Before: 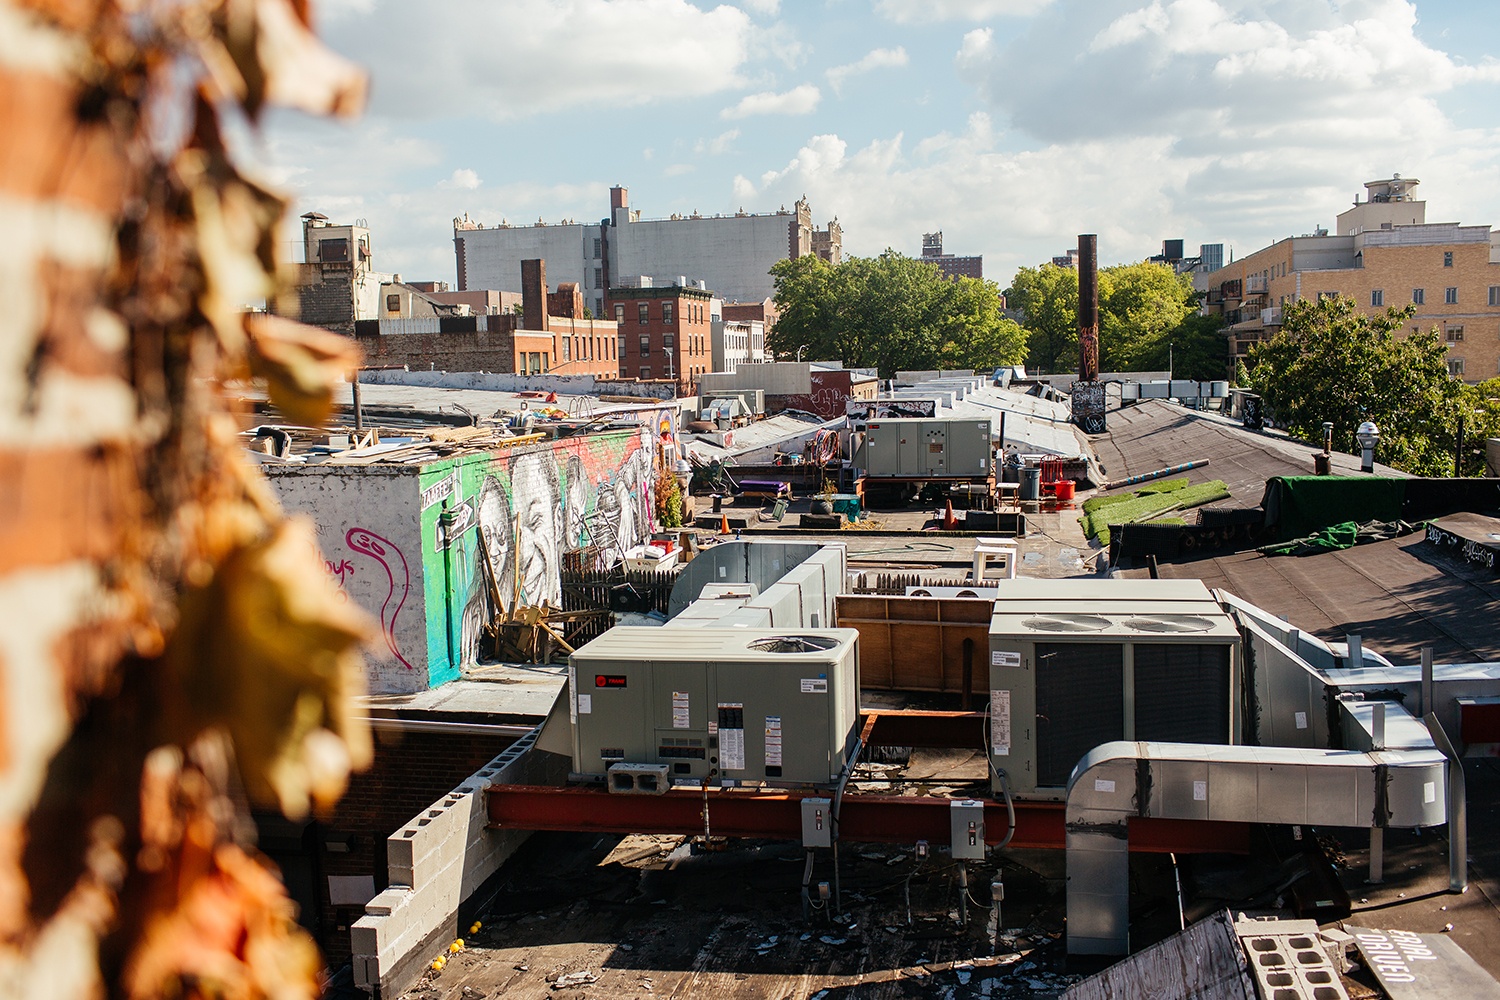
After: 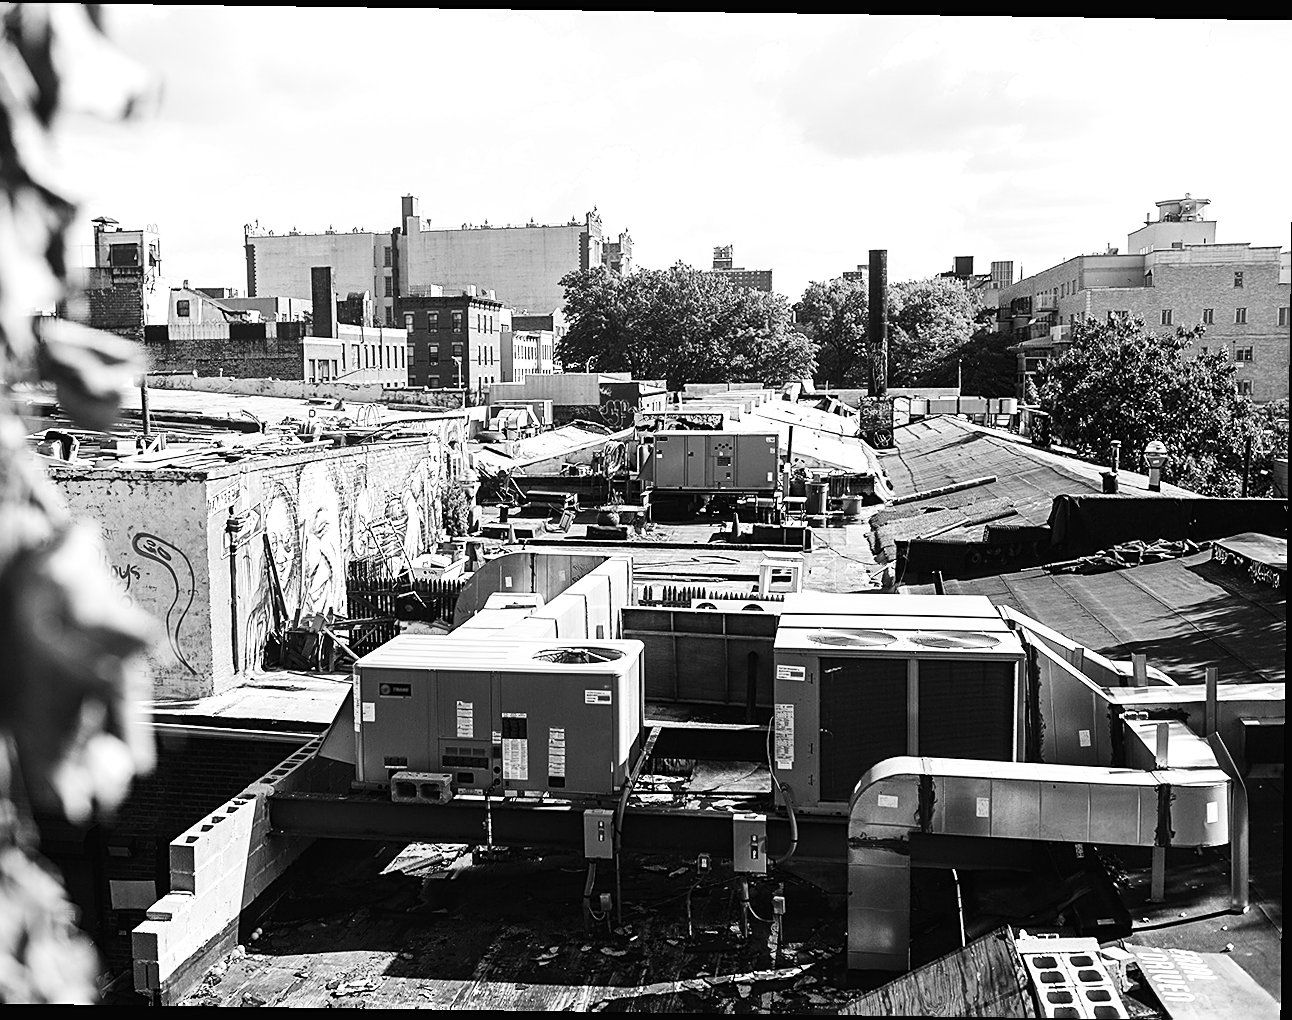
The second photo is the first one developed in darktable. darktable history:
rotate and perspective: rotation 0.8°, automatic cropping off
exposure: black level correction -0.002, exposure 0.708 EV, compensate exposure bias true, compensate highlight preservation false
crop and rotate: left 14.584%
color calibration: output gray [0.246, 0.254, 0.501, 0], gray › normalize channels true, illuminant same as pipeline (D50), adaptation XYZ, x 0.346, y 0.359, gamut compression 0
contrast brightness saturation: contrast 0.25, saturation -0.31
sharpen: on, module defaults
